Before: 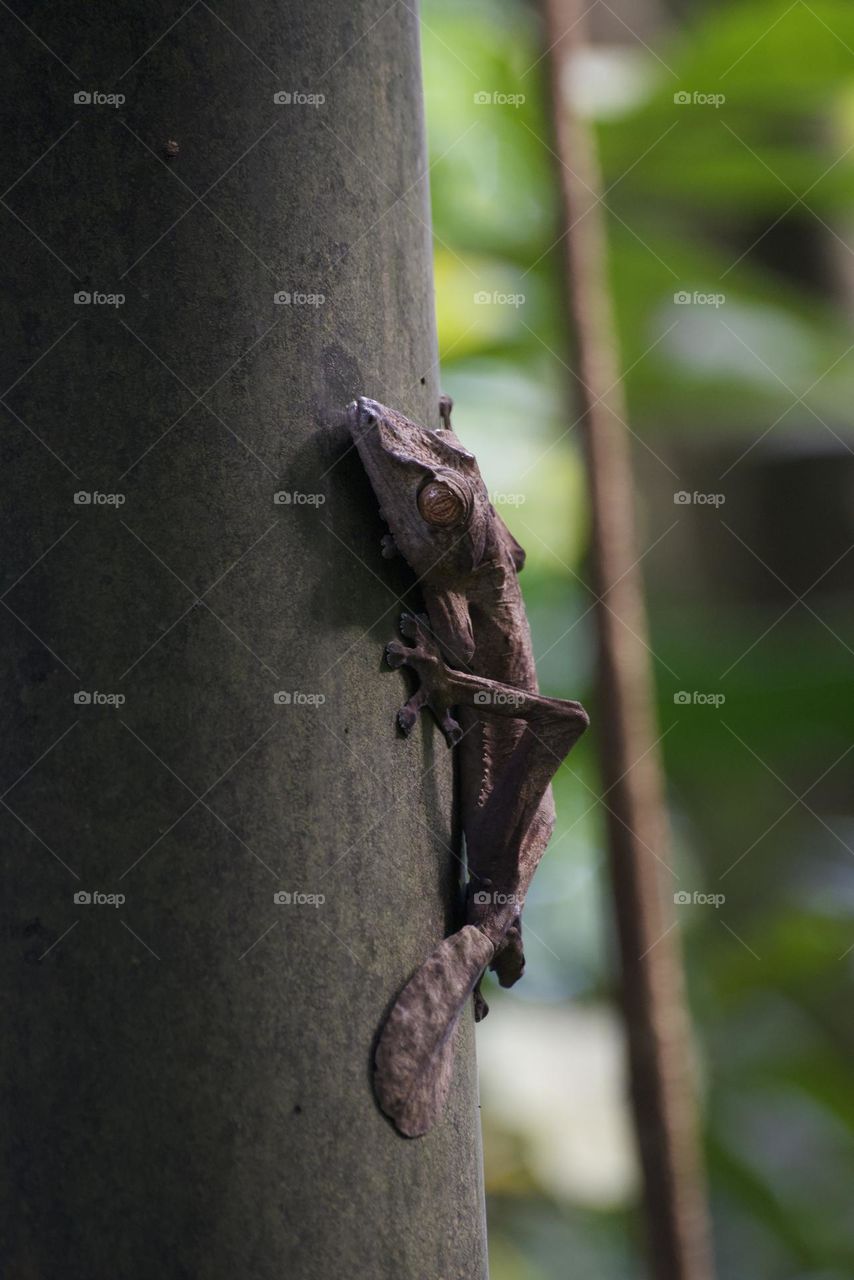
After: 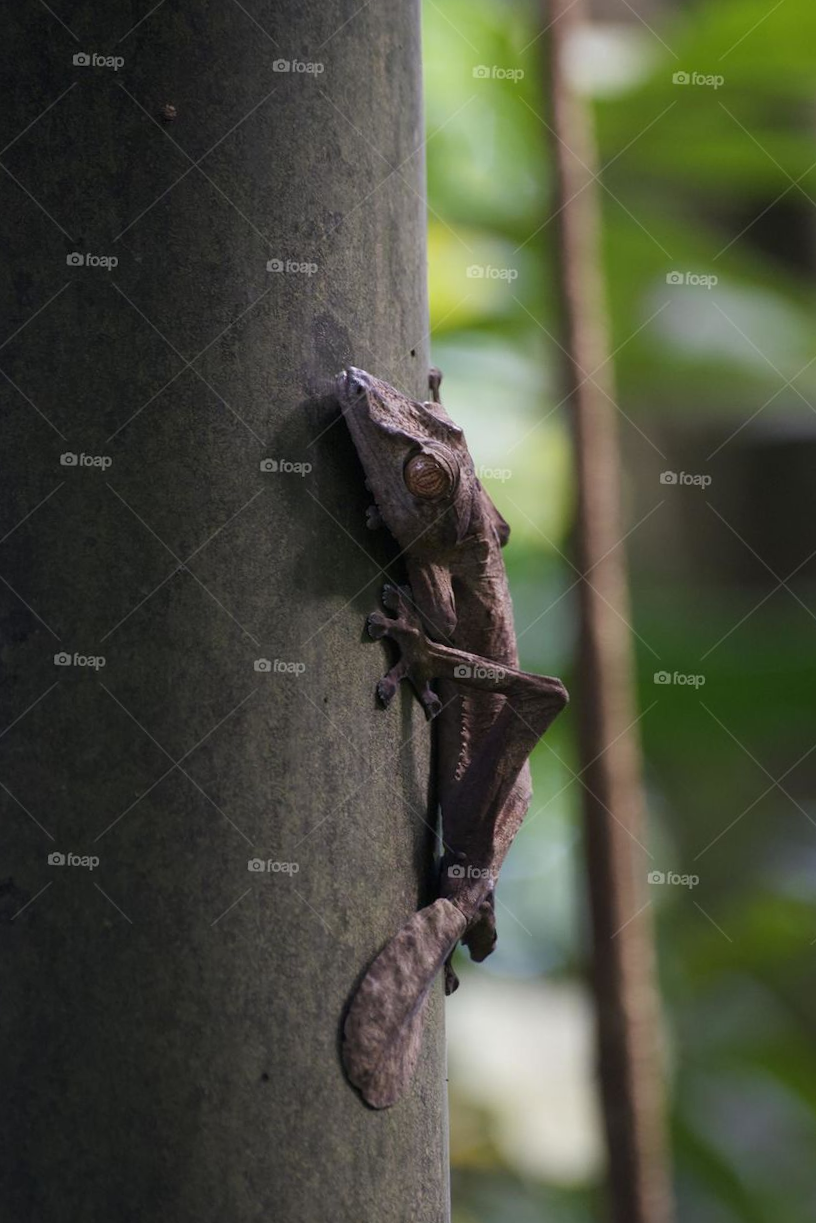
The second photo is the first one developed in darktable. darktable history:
crop and rotate: angle -1.78°
